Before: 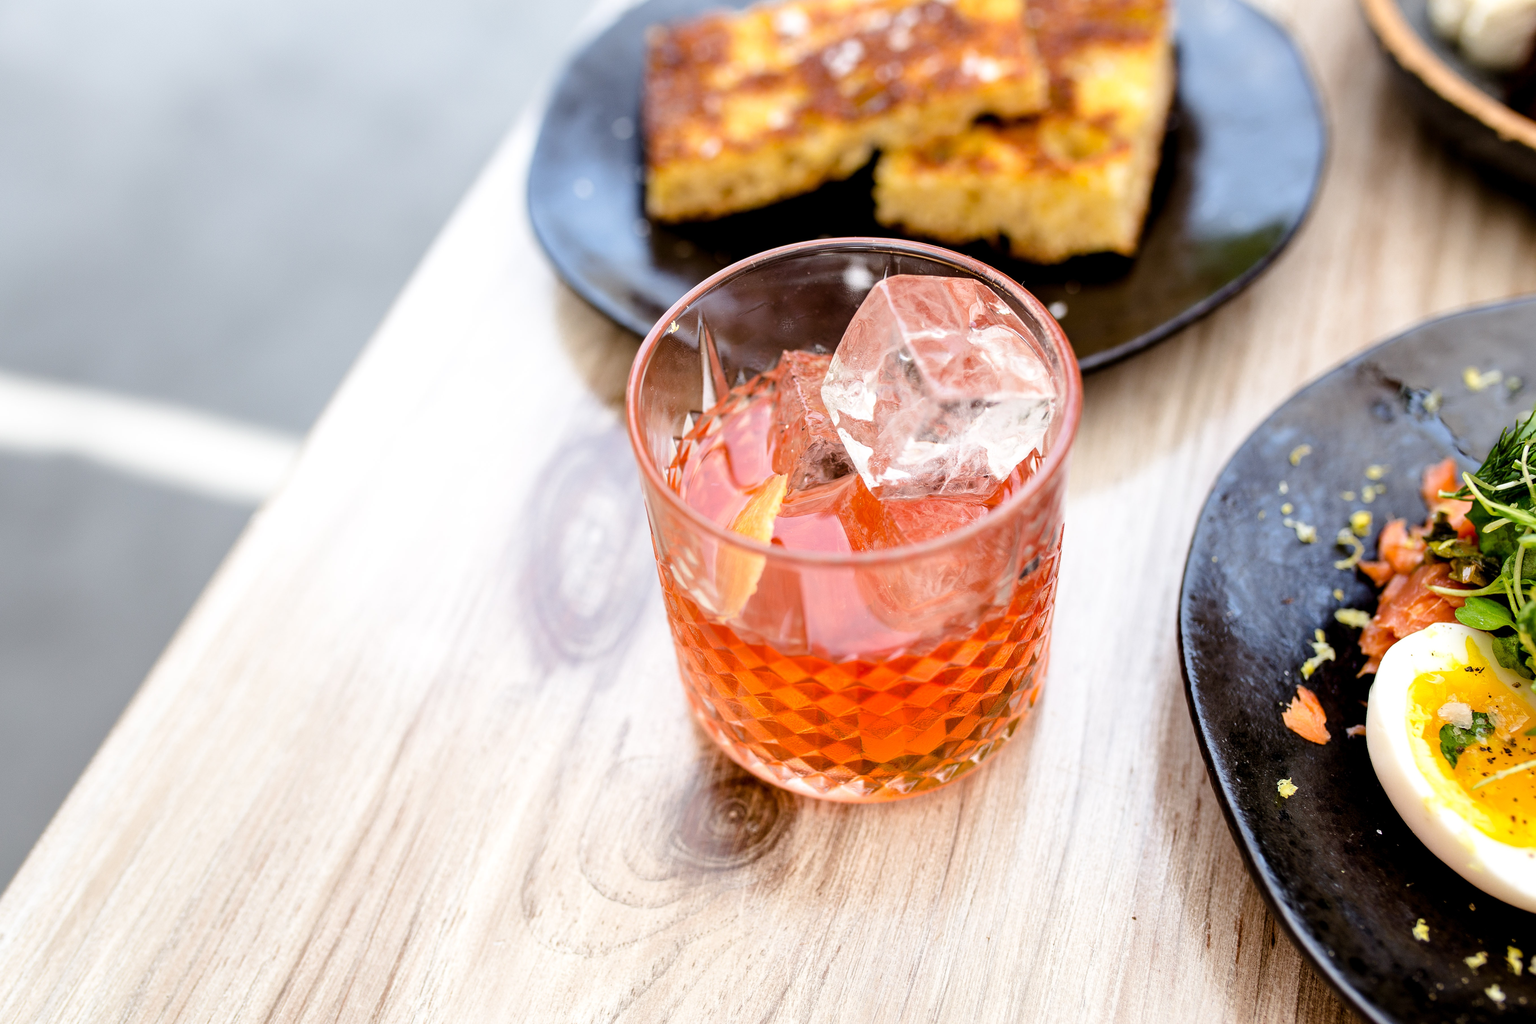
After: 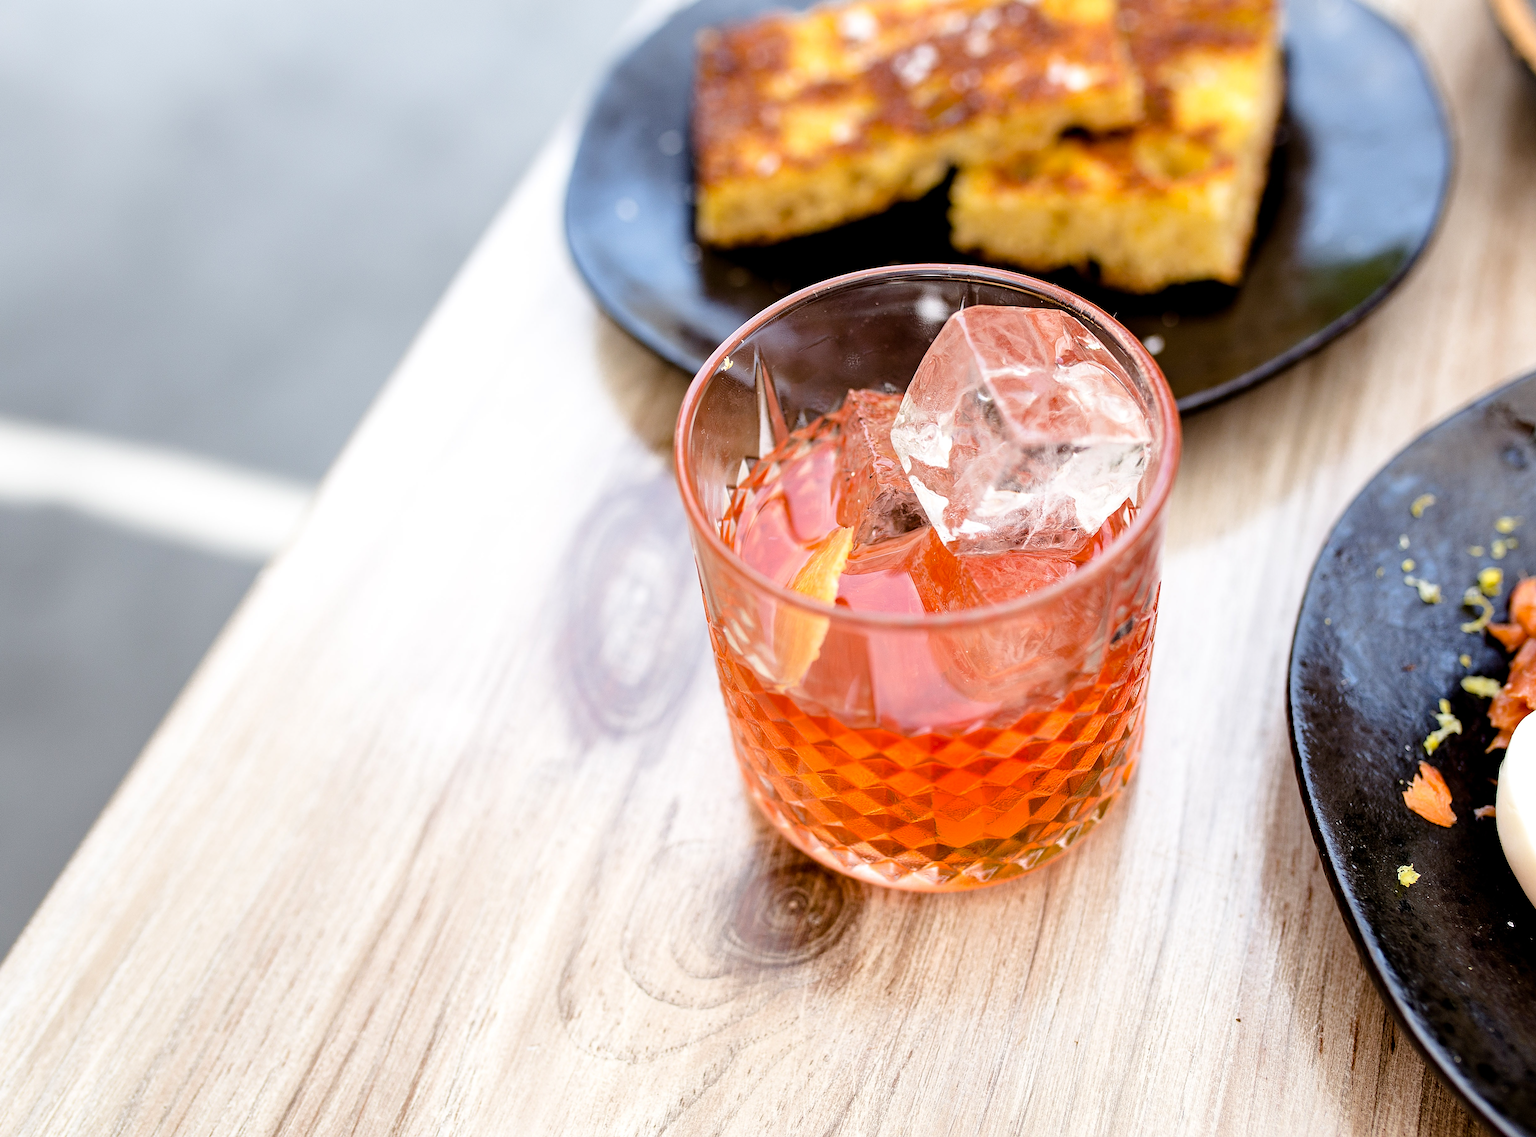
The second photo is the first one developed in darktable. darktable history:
sharpen: amount 0.492
crop and rotate: left 1.255%, right 8.681%
haze removal: compatibility mode true, adaptive false
